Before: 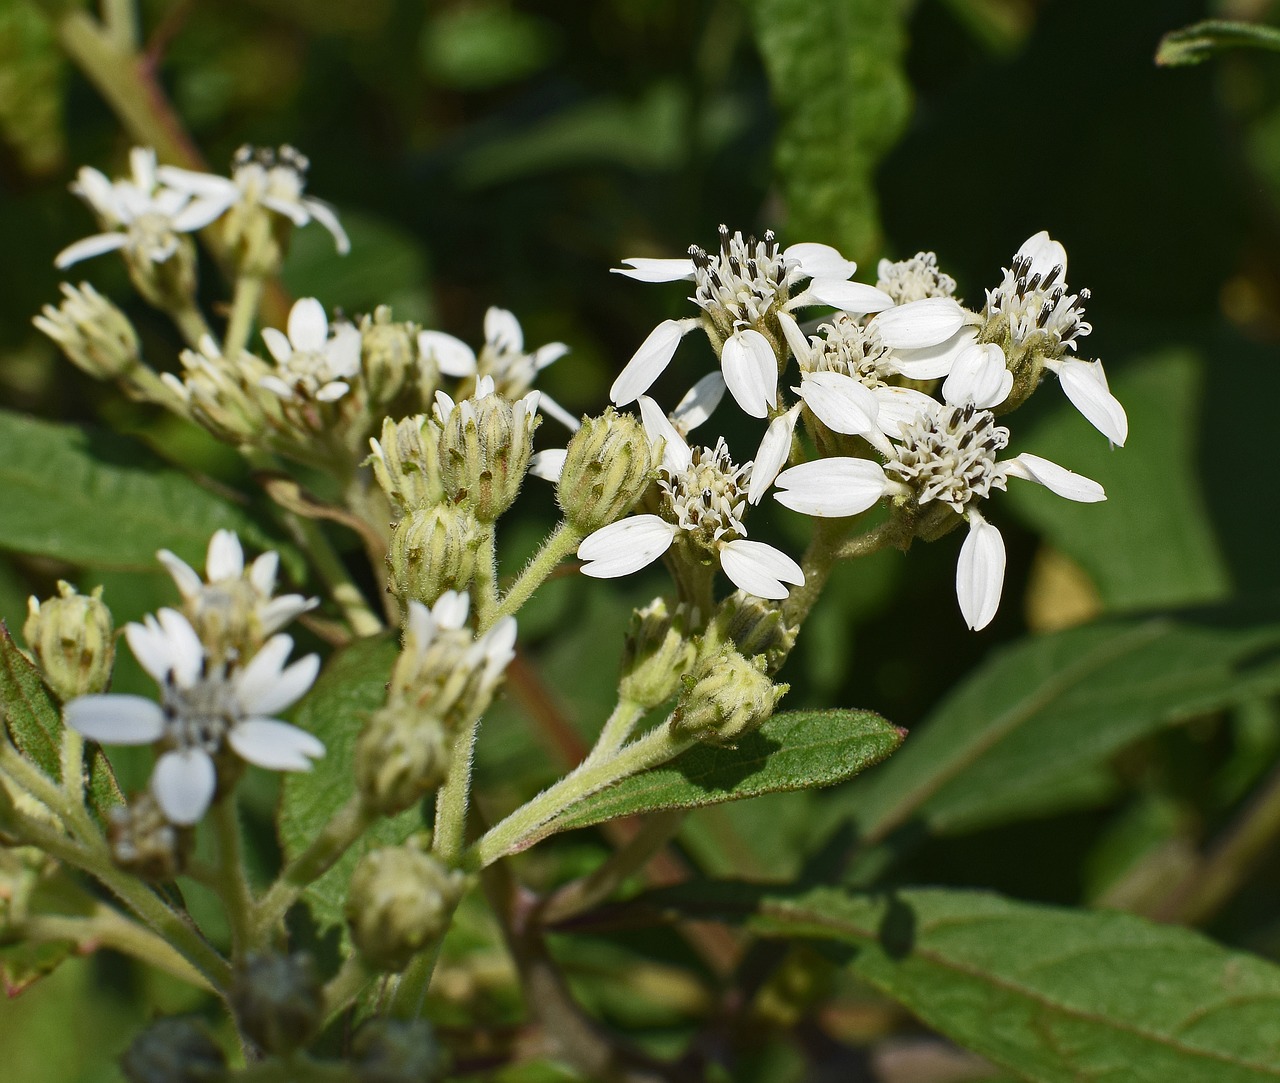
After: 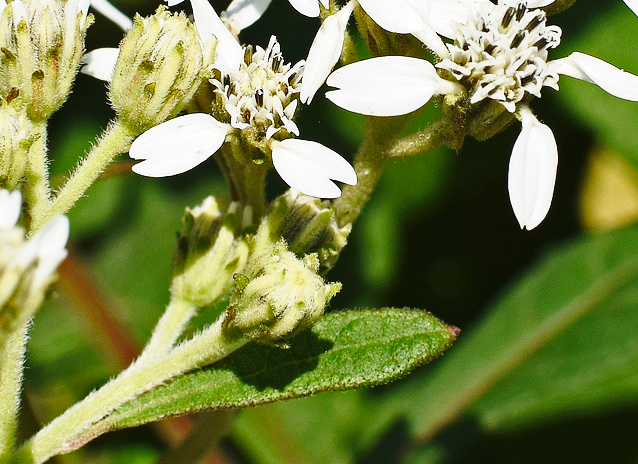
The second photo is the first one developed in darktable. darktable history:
crop: left 35.025%, top 37.035%, right 15.075%, bottom 20.074%
base curve: curves: ch0 [(0, 0) (0.028, 0.03) (0.121, 0.232) (0.46, 0.748) (0.859, 0.968) (1, 1)], preserve colors none
